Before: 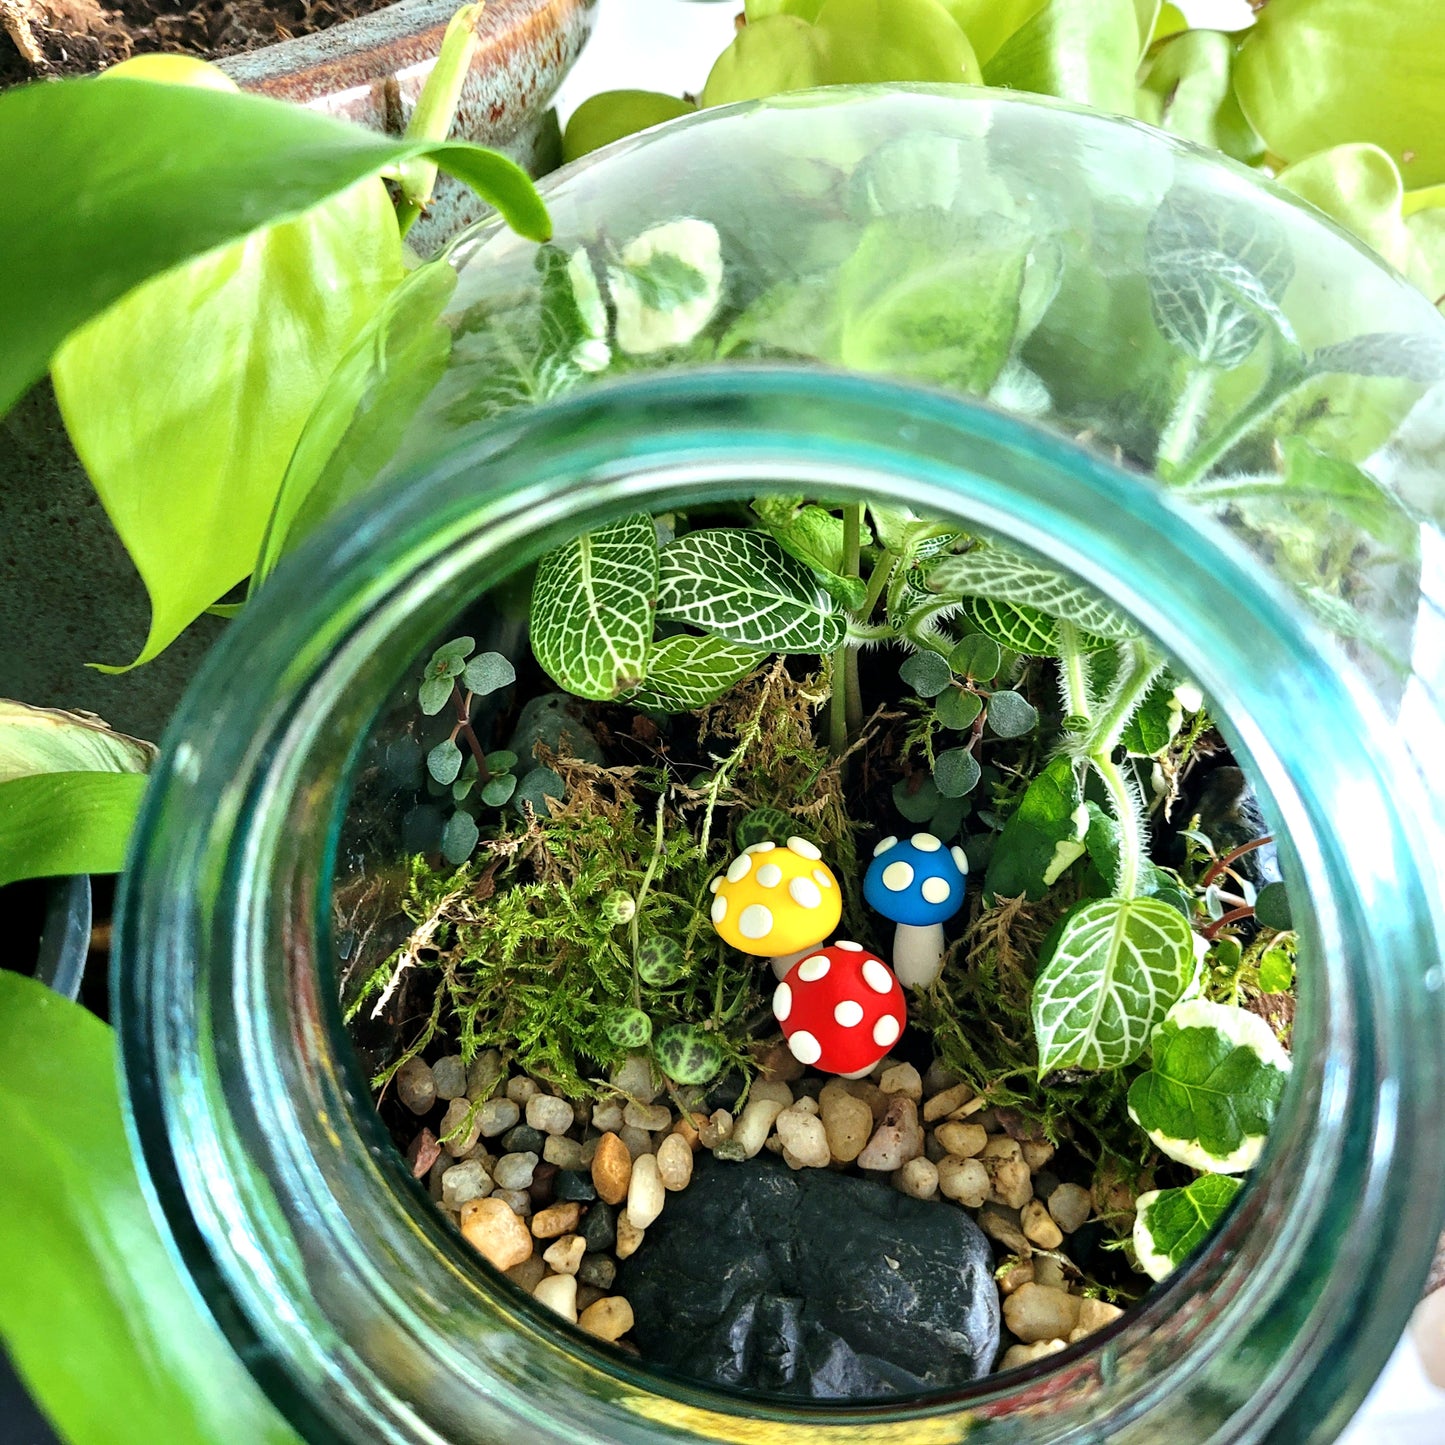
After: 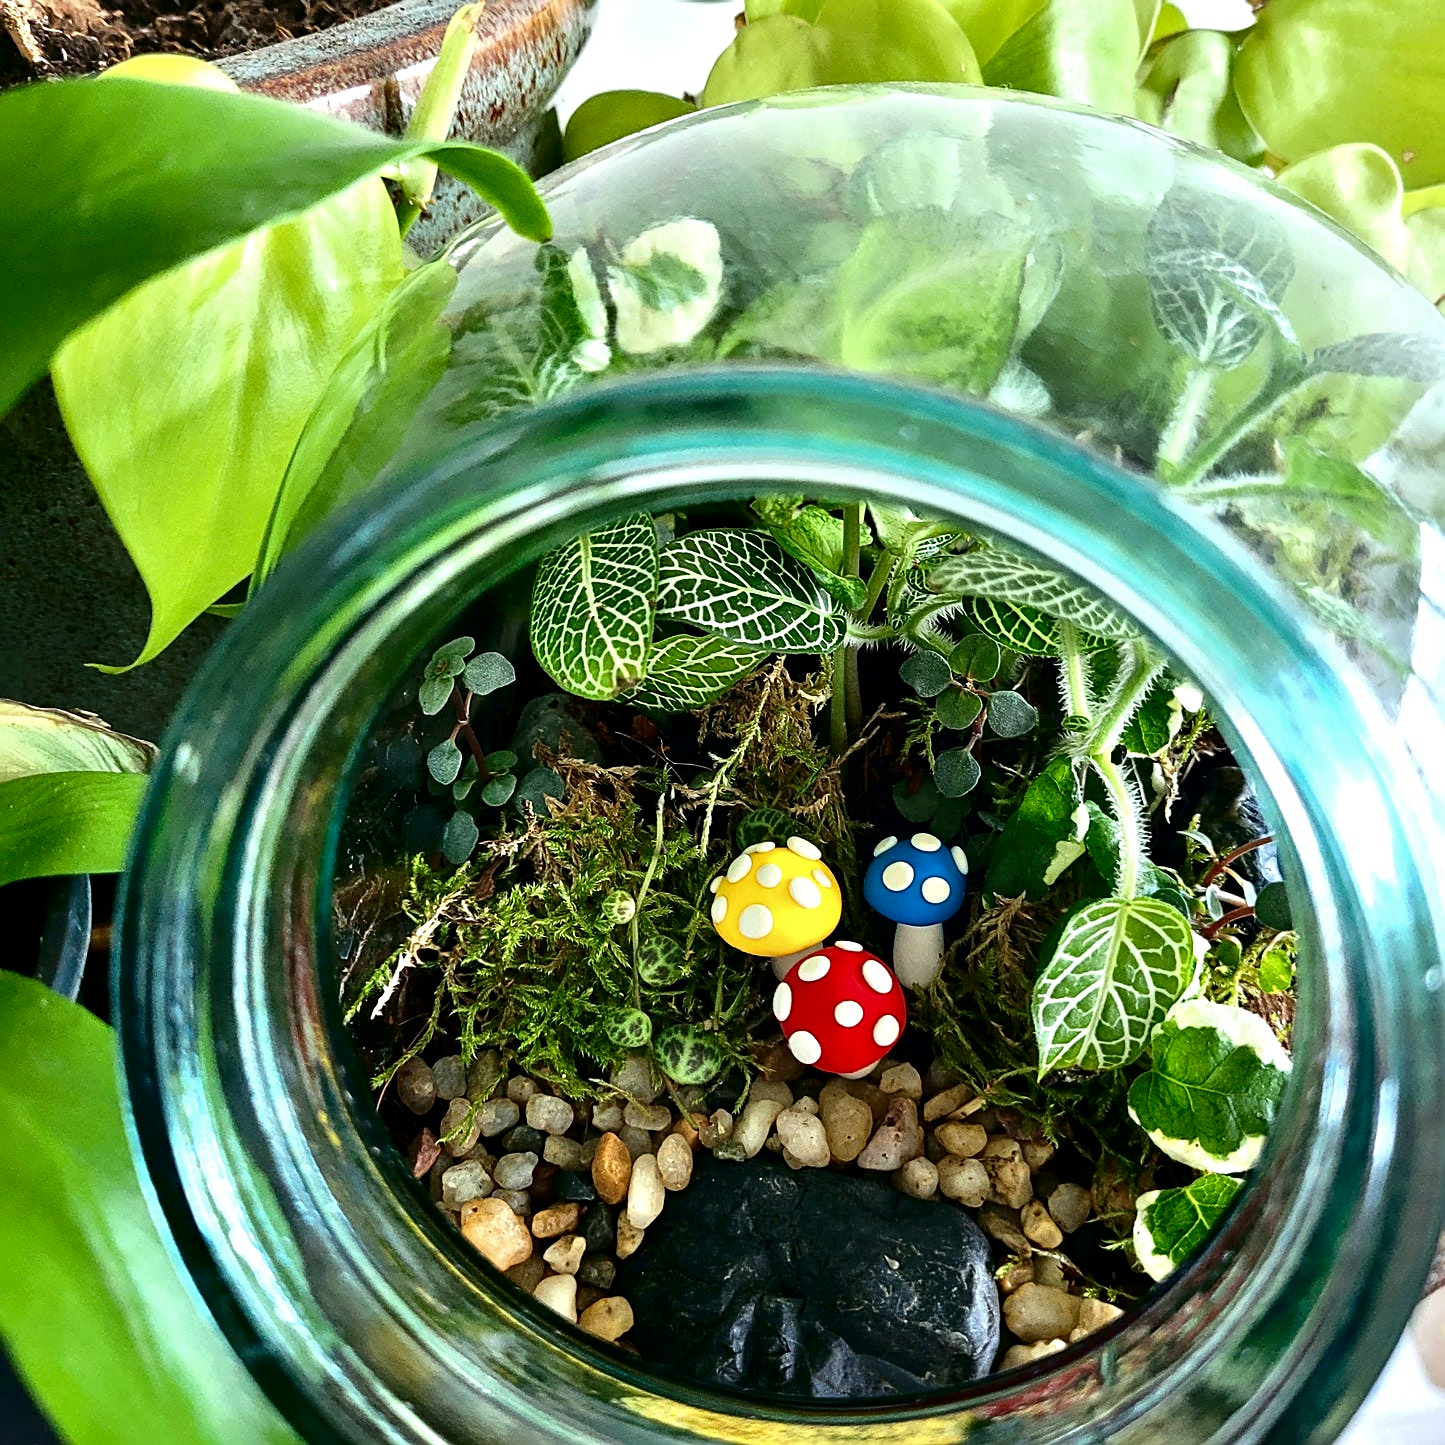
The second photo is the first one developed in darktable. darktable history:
sharpen: on, module defaults
tone curve: curves: ch0 [(0, 0) (0.153, 0.06) (1, 1)], color space Lab, independent channels, preserve colors none
